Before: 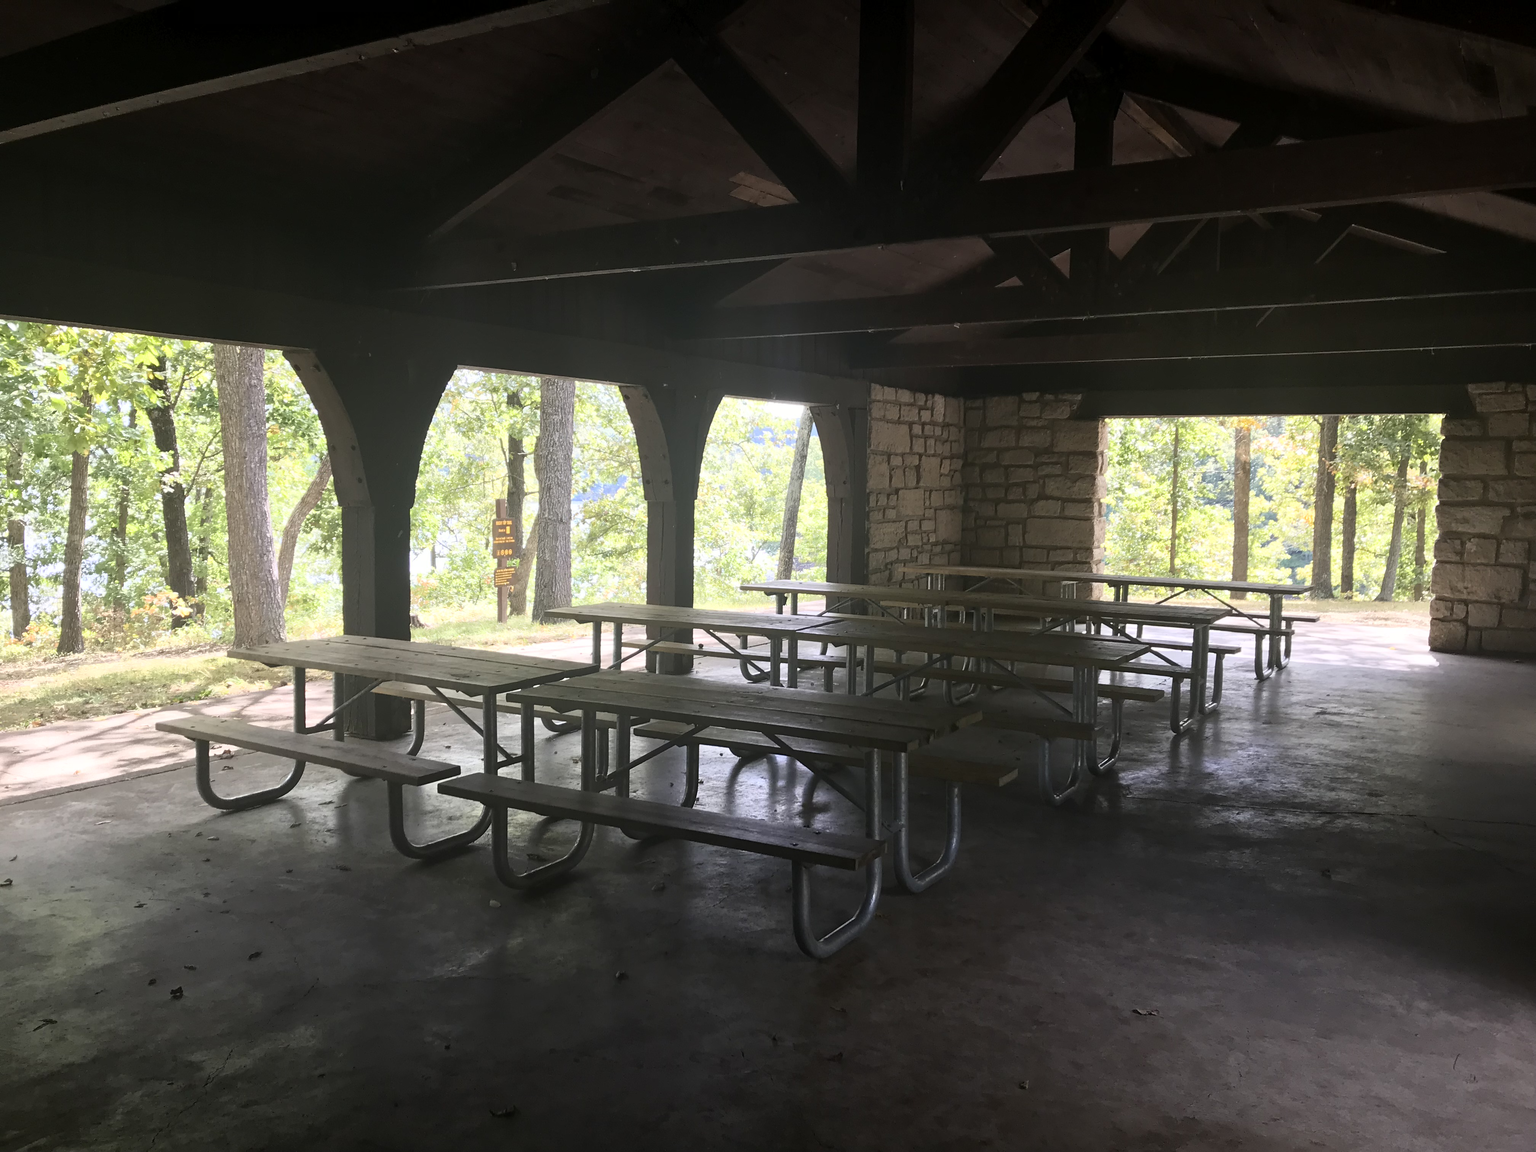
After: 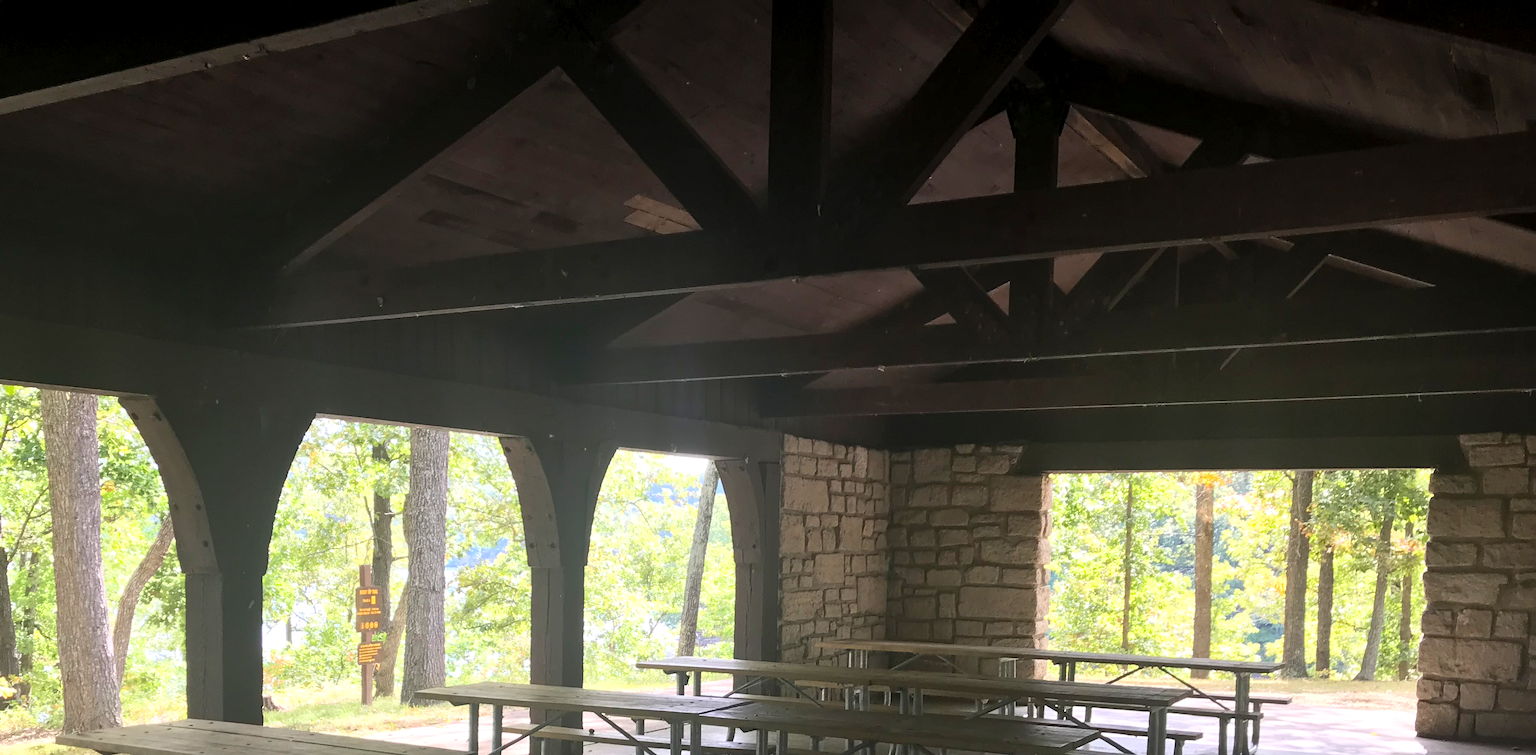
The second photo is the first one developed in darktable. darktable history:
contrast brightness saturation: brightness 0.092, saturation 0.194
crop and rotate: left 11.611%, bottom 41.999%
local contrast: highlights 104%, shadows 102%, detail 120%, midtone range 0.2
